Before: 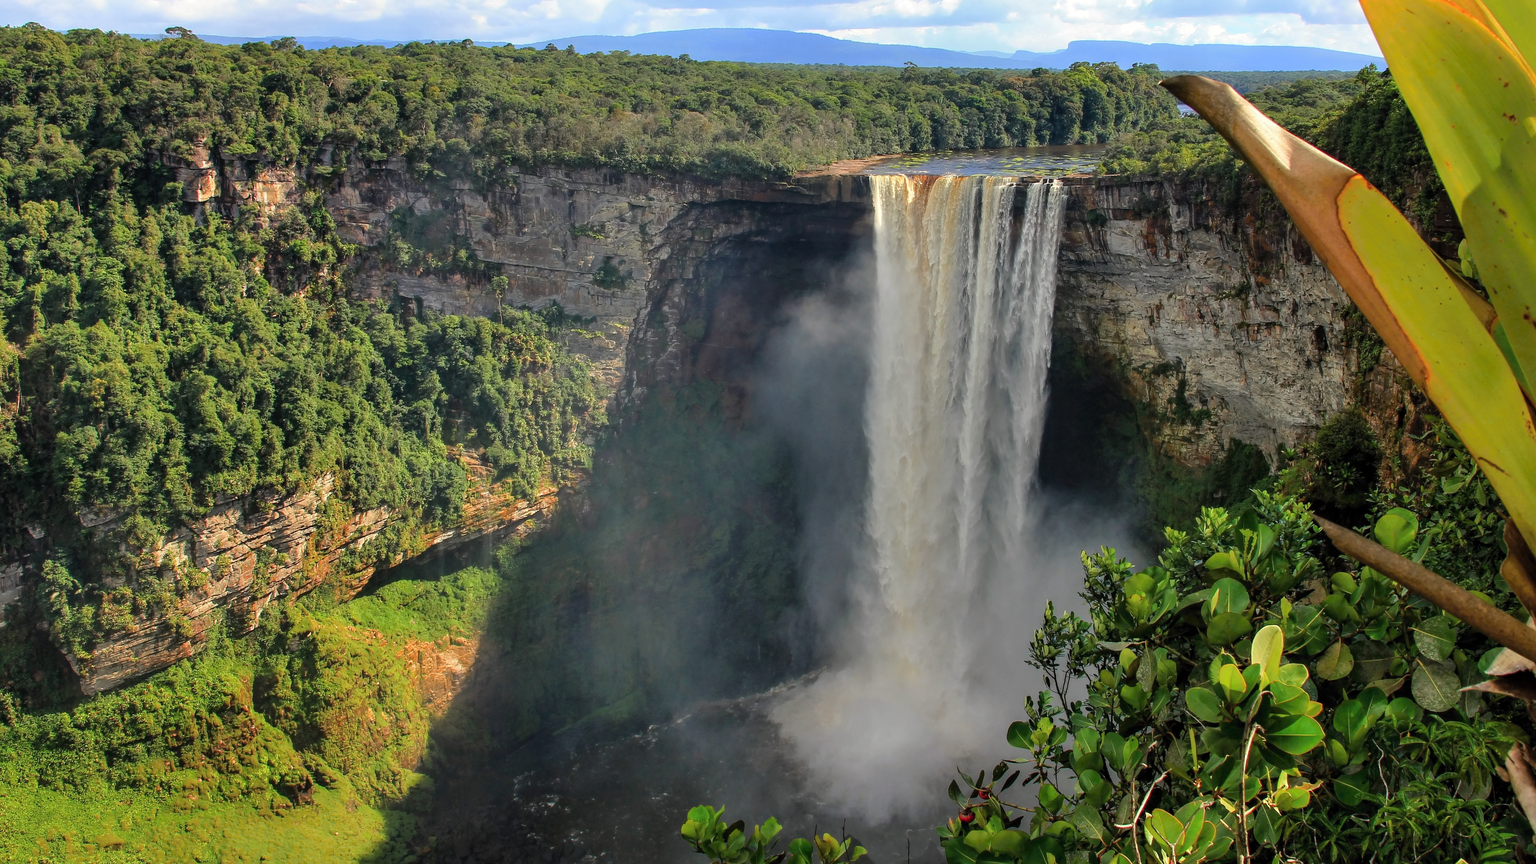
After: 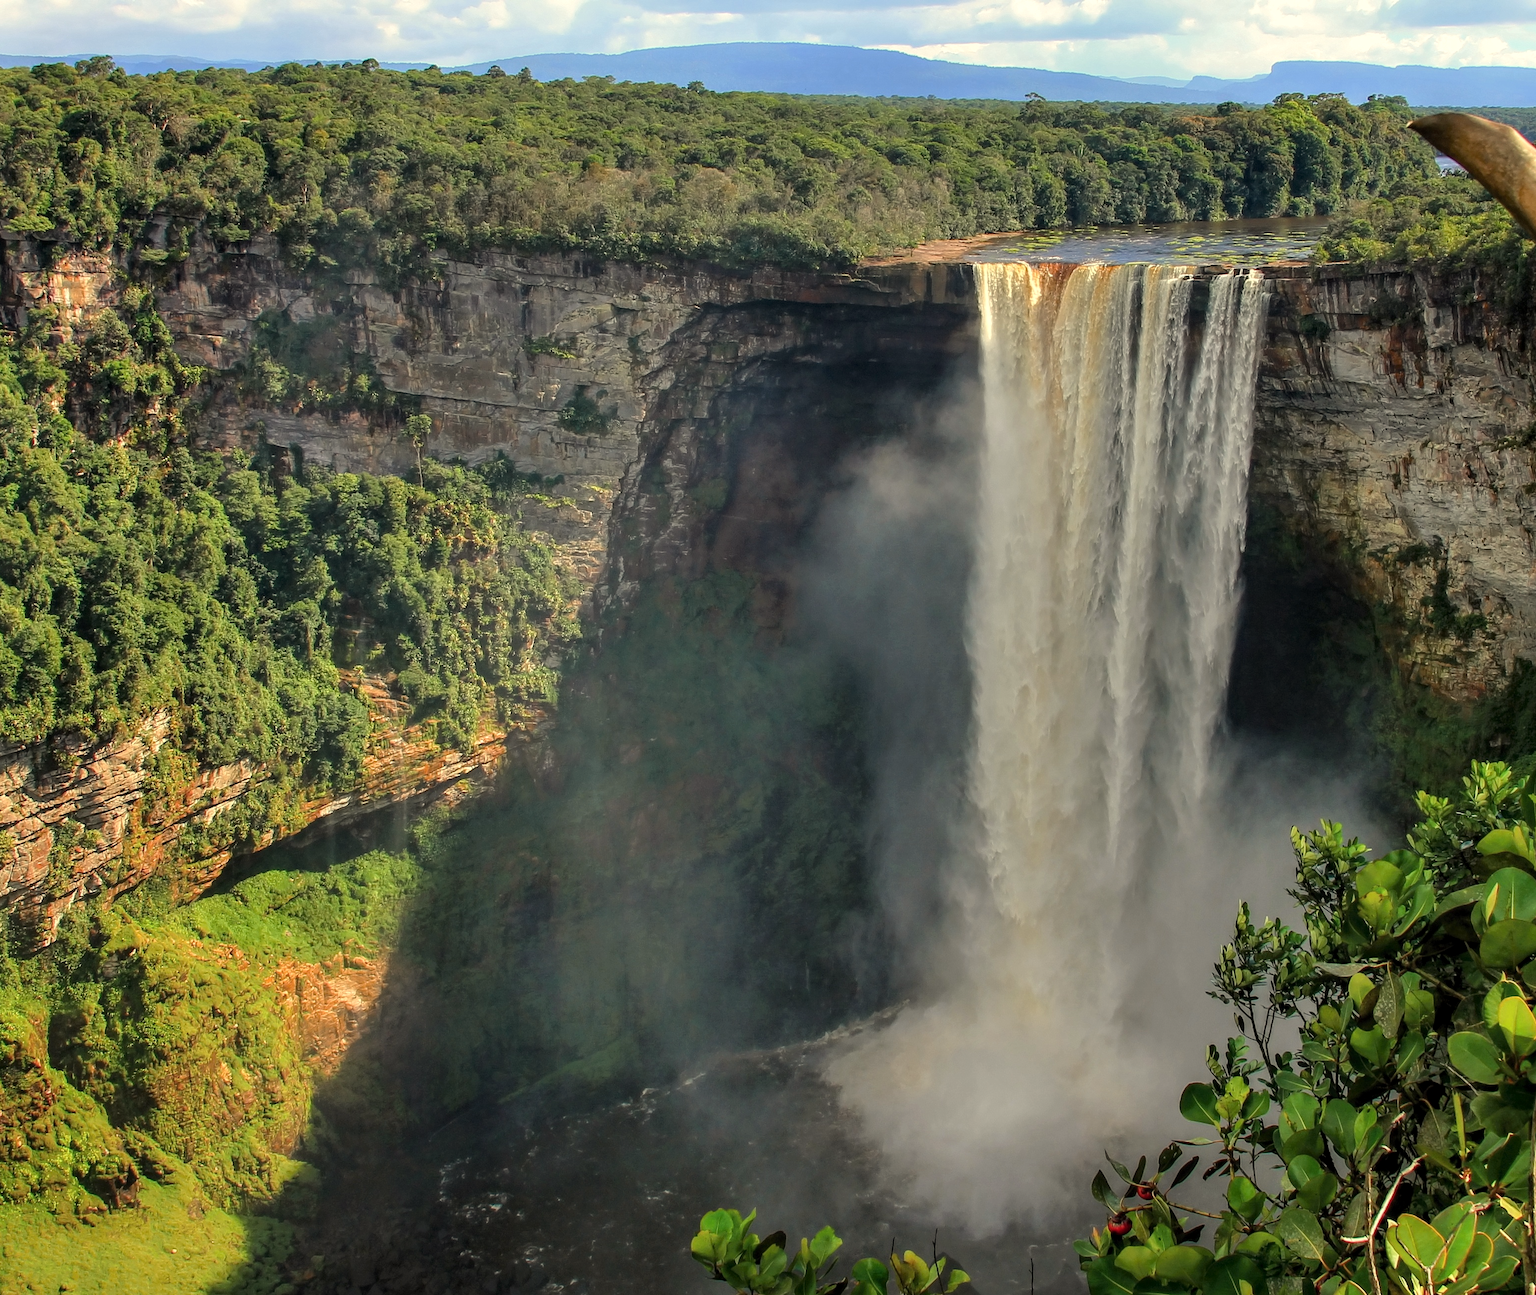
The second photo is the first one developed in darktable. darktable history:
white balance: red 1.029, blue 0.92
crop and rotate: left 14.385%, right 18.948%
local contrast: highlights 100%, shadows 100%, detail 120%, midtone range 0.2
